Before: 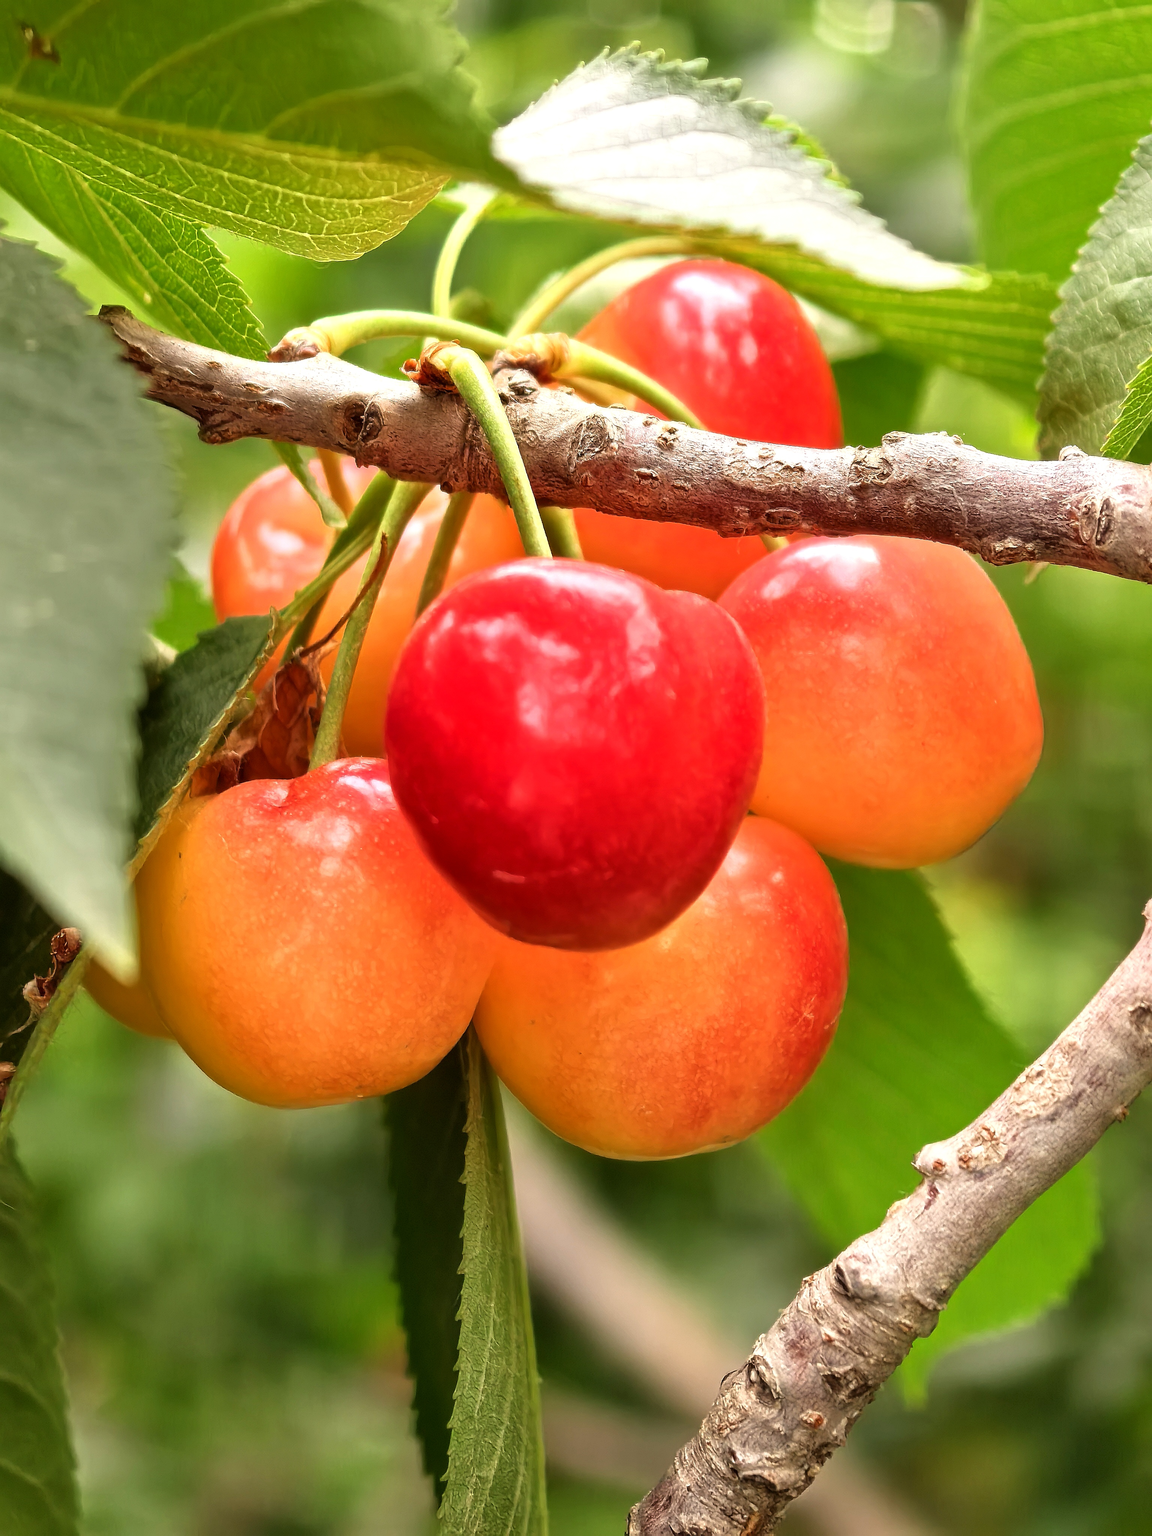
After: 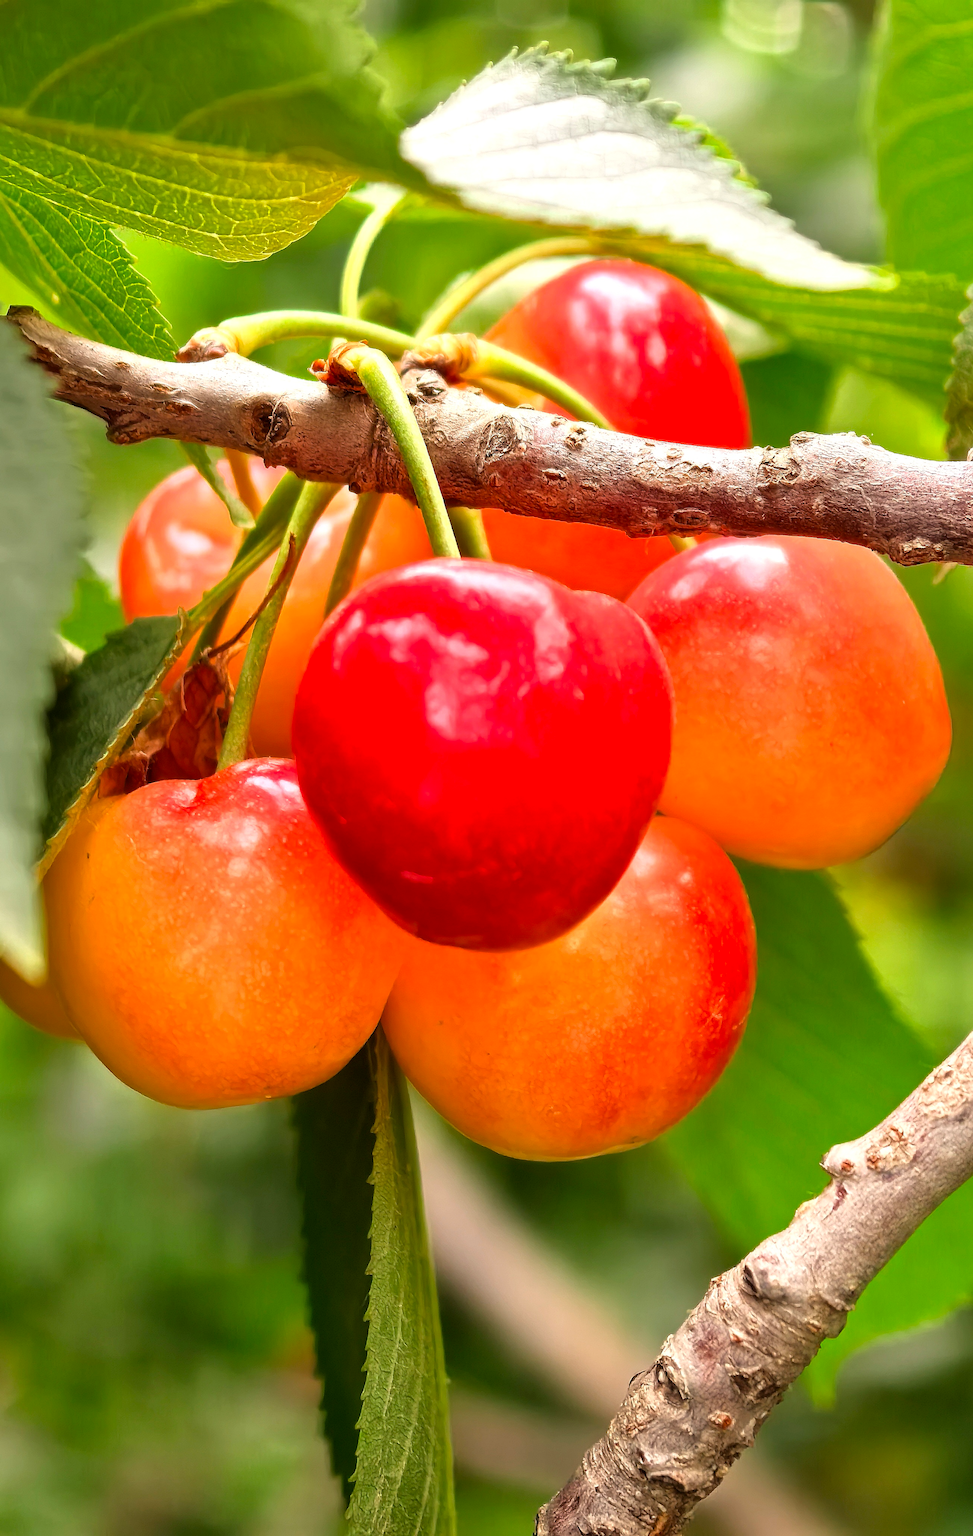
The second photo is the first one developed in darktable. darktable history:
crop: left 8.012%, right 7.484%
